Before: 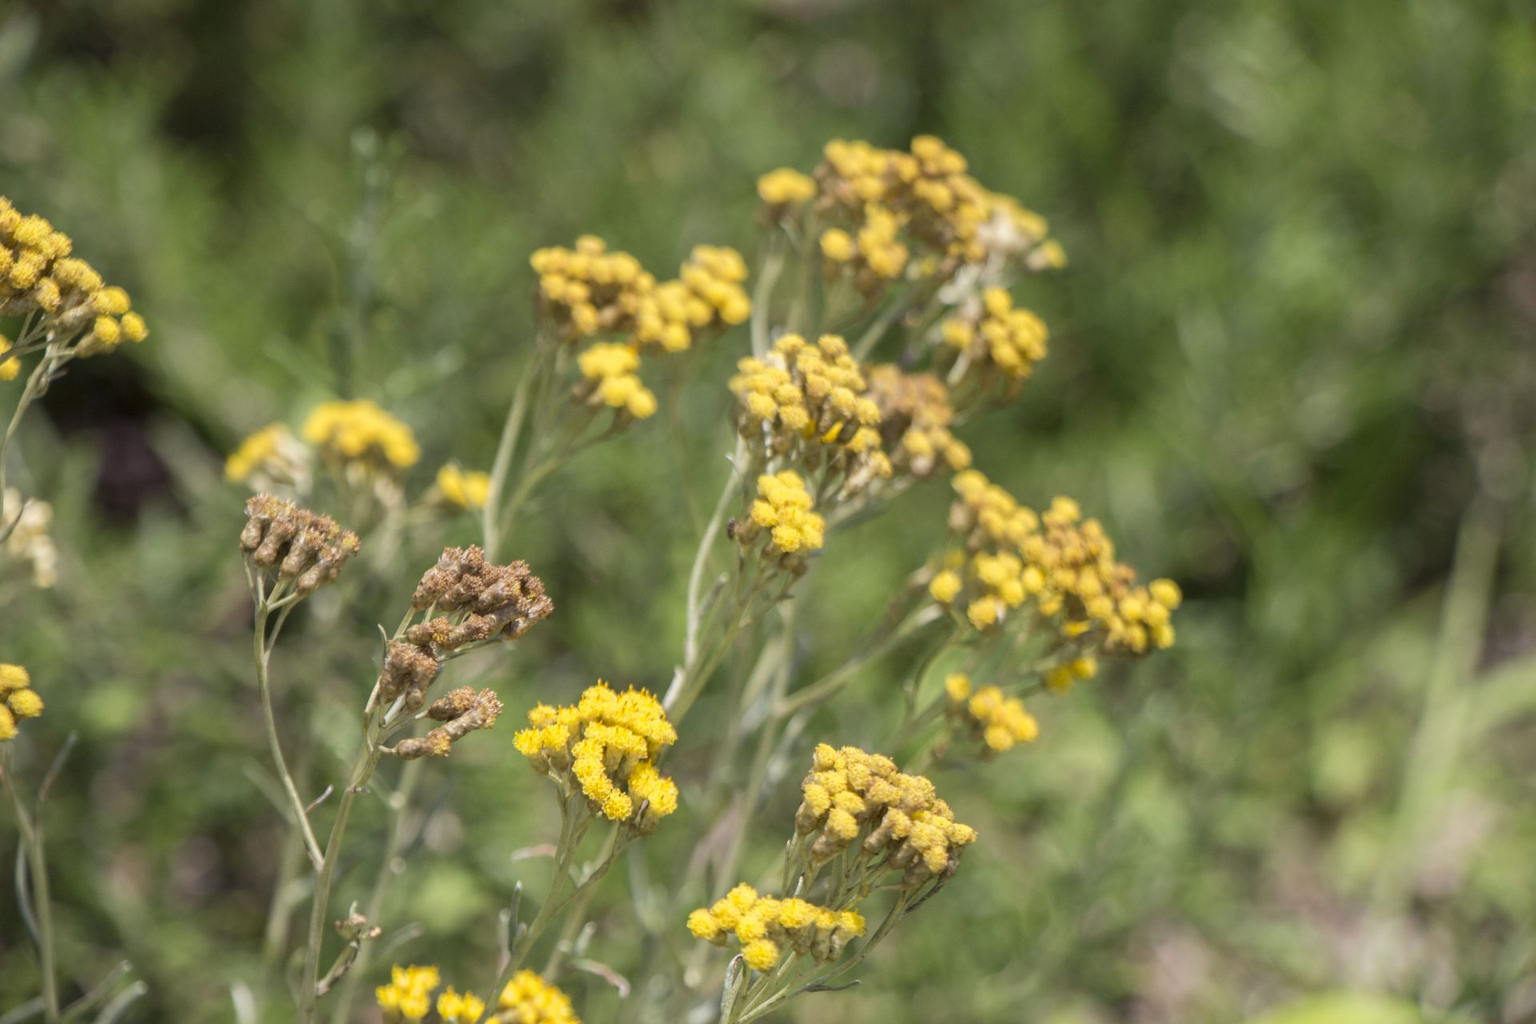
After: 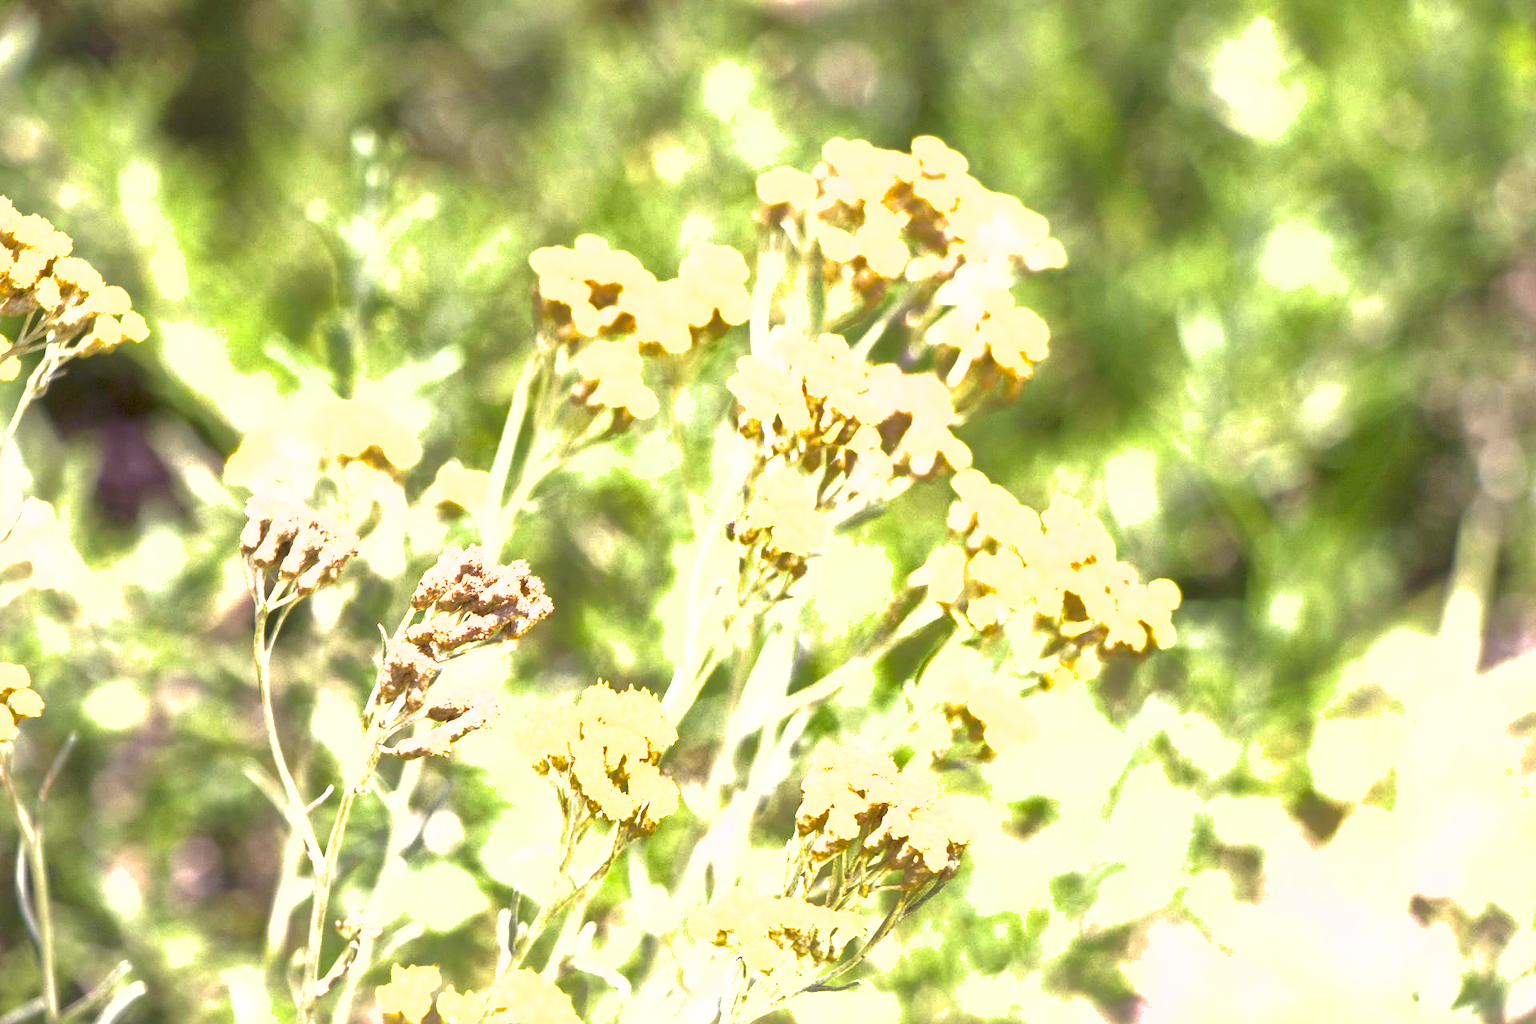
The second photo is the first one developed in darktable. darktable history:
shadows and highlights: on, module defaults
exposure: black level correction 0, exposure 2.327 EV, compensate exposure bias true, compensate highlight preservation false
white balance: red 1.05, blue 1.072
contrast brightness saturation: brightness -0.2, saturation 0.08
